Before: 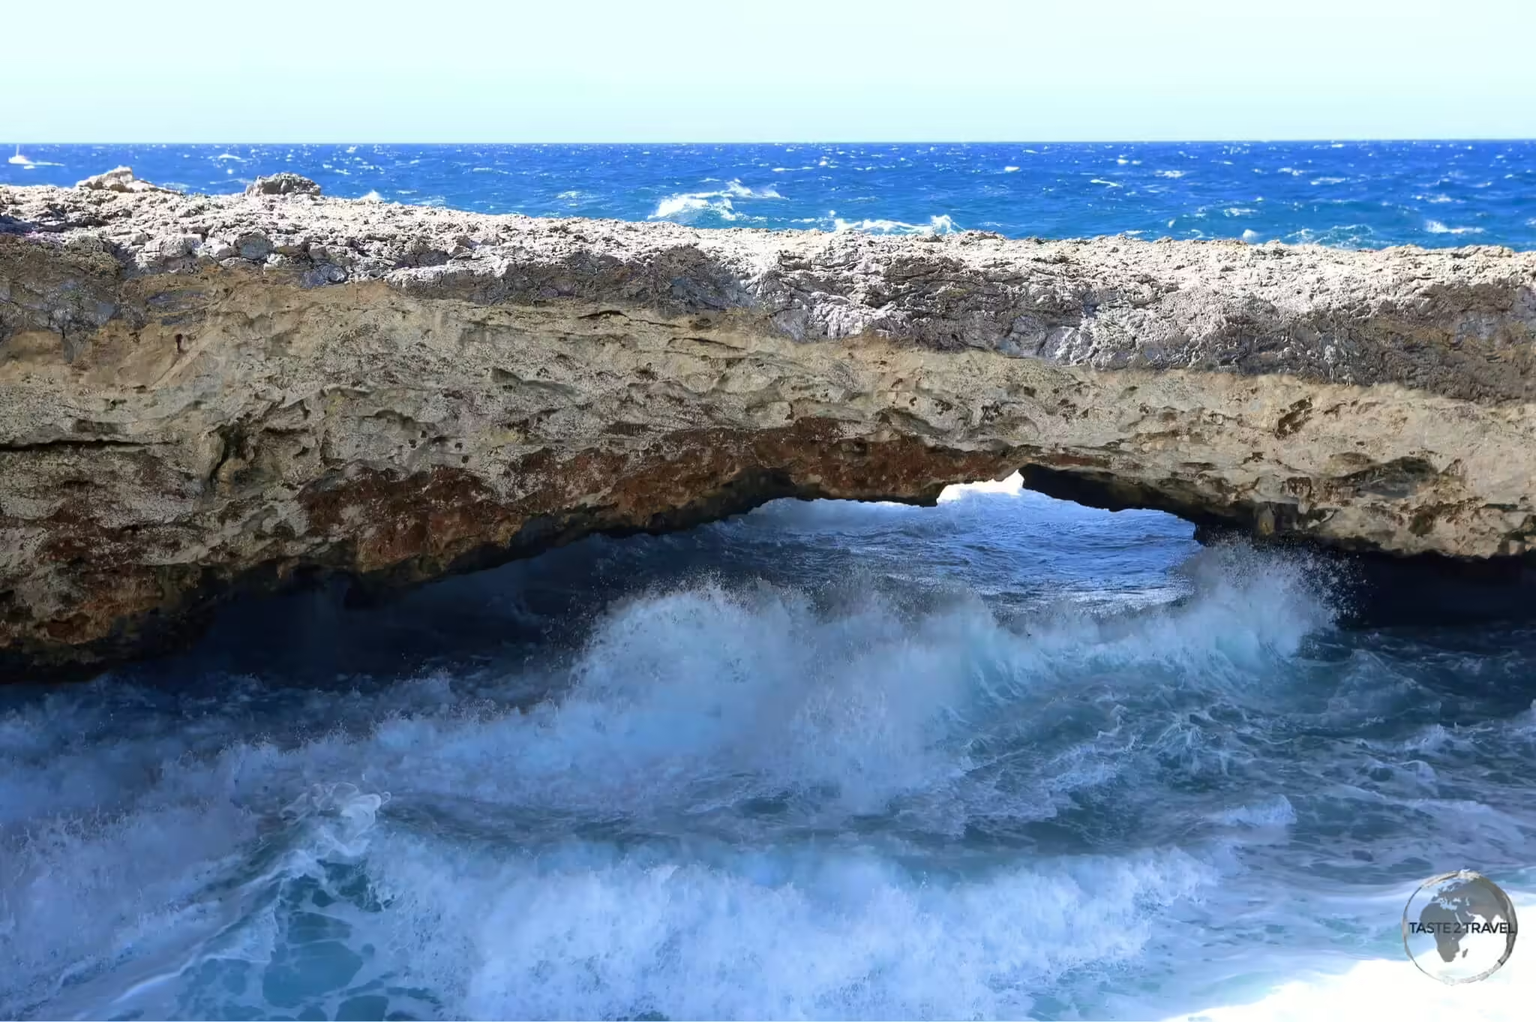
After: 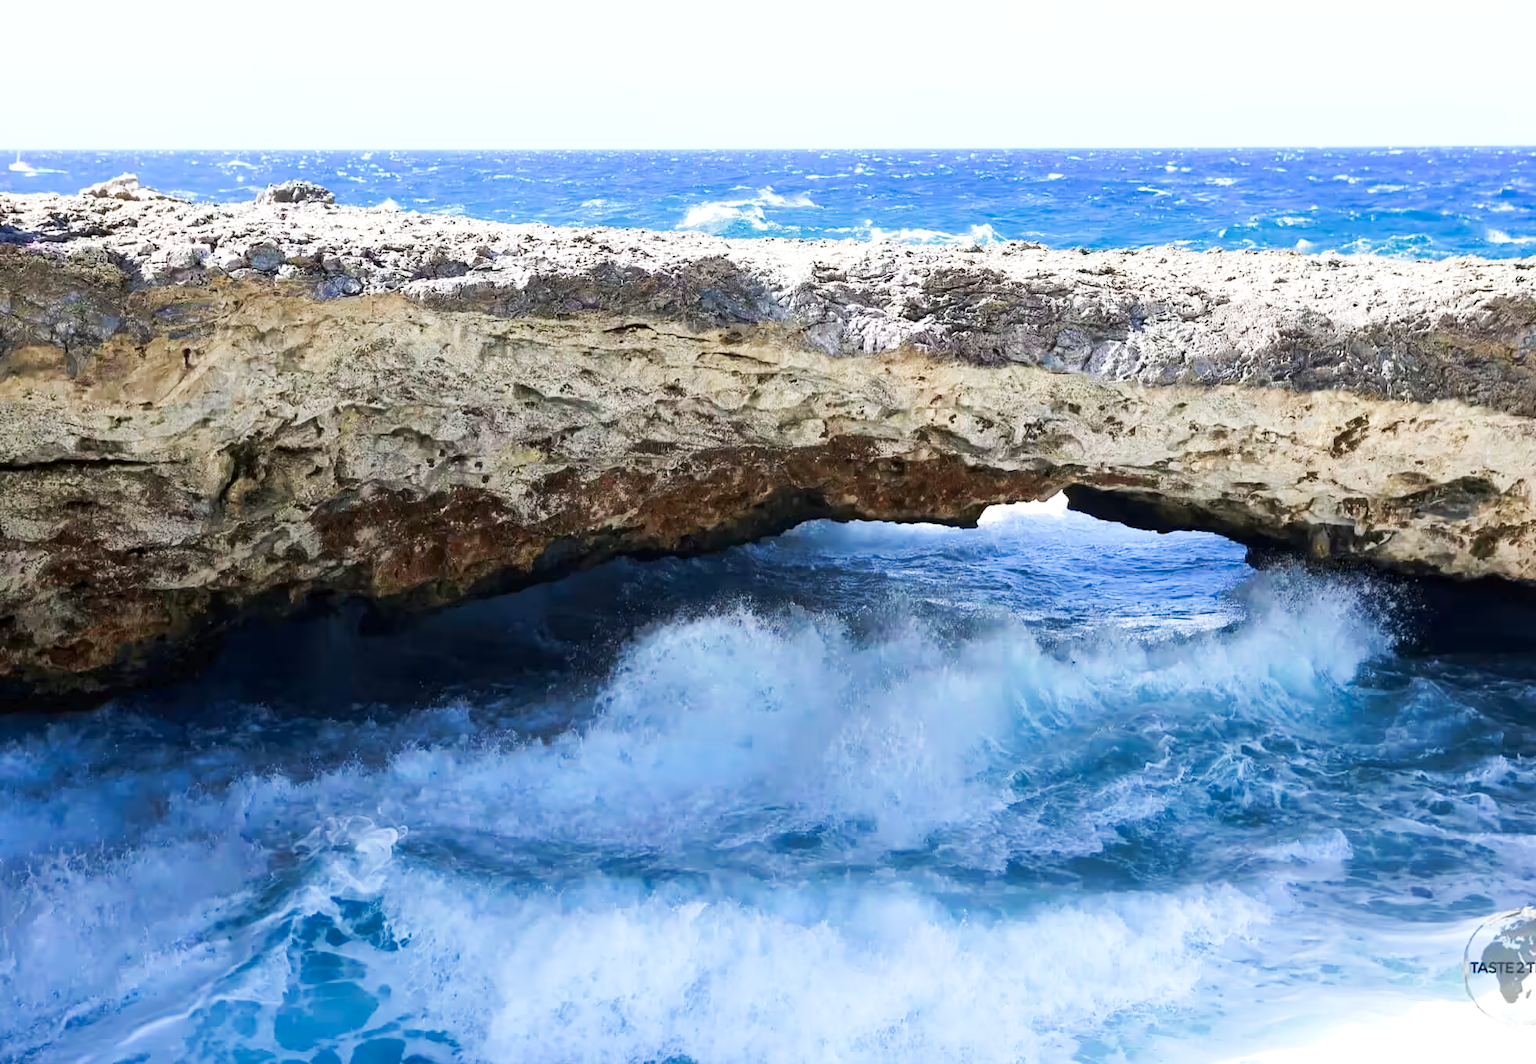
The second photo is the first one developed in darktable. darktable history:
tone curve: curves: ch0 [(0, 0) (0.003, 0.017) (0.011, 0.018) (0.025, 0.03) (0.044, 0.051) (0.069, 0.075) (0.1, 0.104) (0.136, 0.138) (0.177, 0.183) (0.224, 0.237) (0.277, 0.294) (0.335, 0.361) (0.399, 0.446) (0.468, 0.552) (0.543, 0.66) (0.623, 0.753) (0.709, 0.843) (0.801, 0.912) (0.898, 0.962) (1, 1)], preserve colors none
exposure: black level correction 0.002, exposure 0.15 EV, compensate highlight preservation false
crop: right 4.126%, bottom 0.031%
